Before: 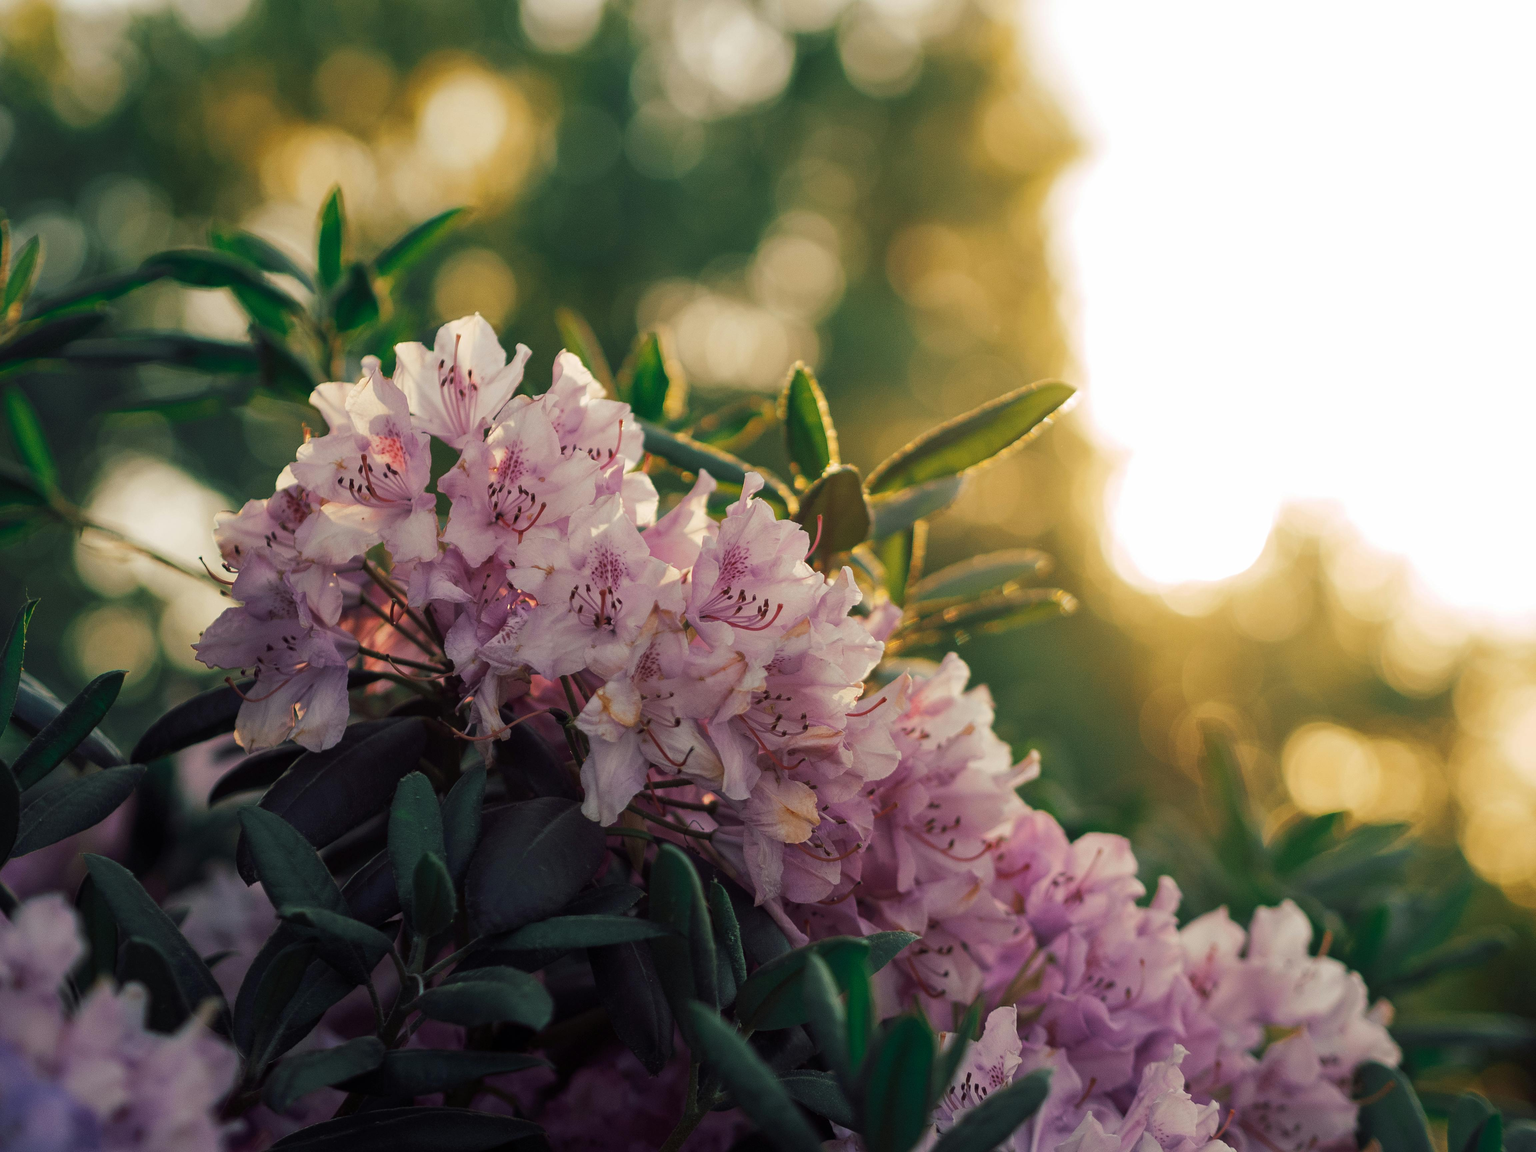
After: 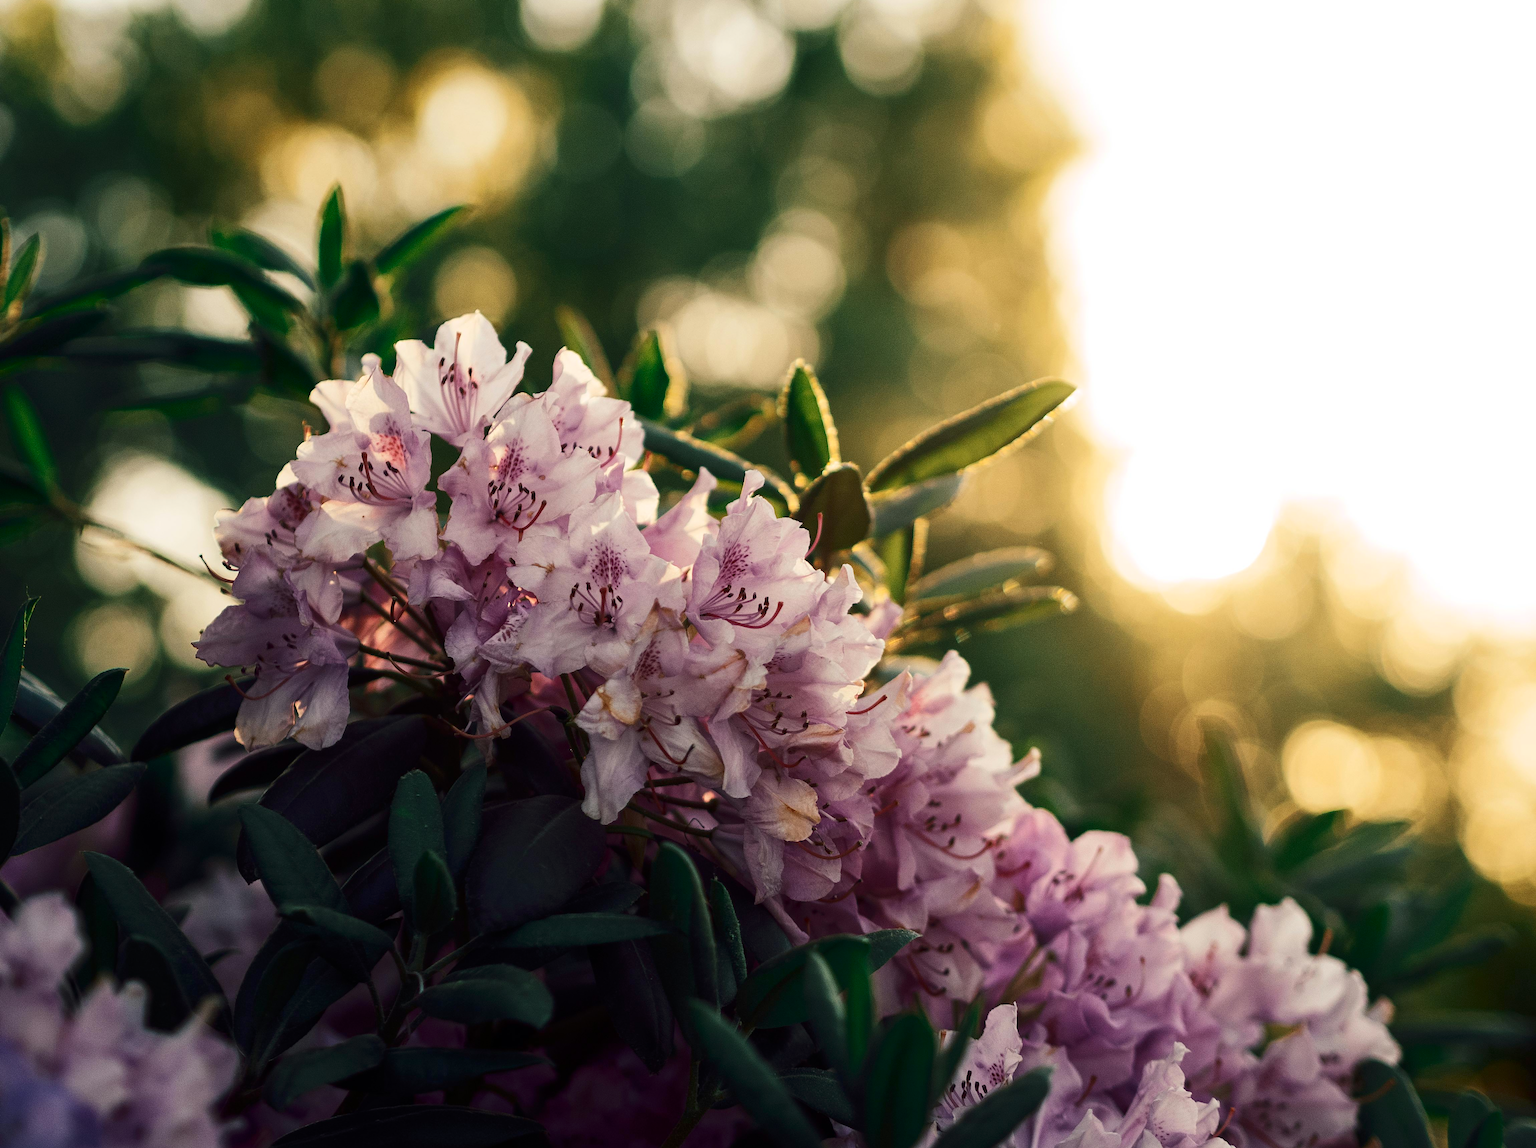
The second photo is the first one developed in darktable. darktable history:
crop: top 0.213%, bottom 0.129%
contrast brightness saturation: contrast 0.272
